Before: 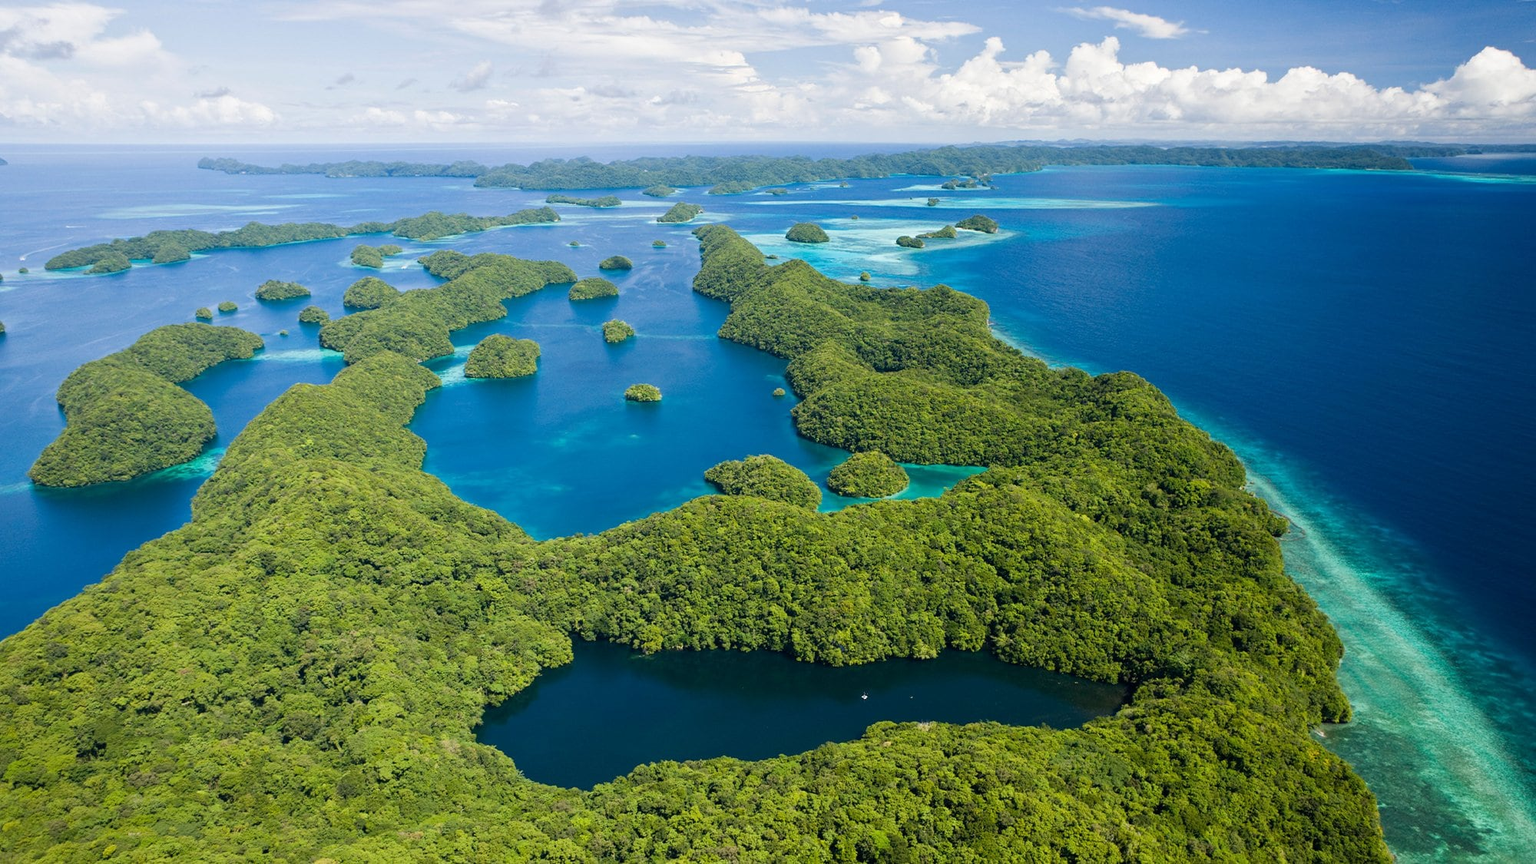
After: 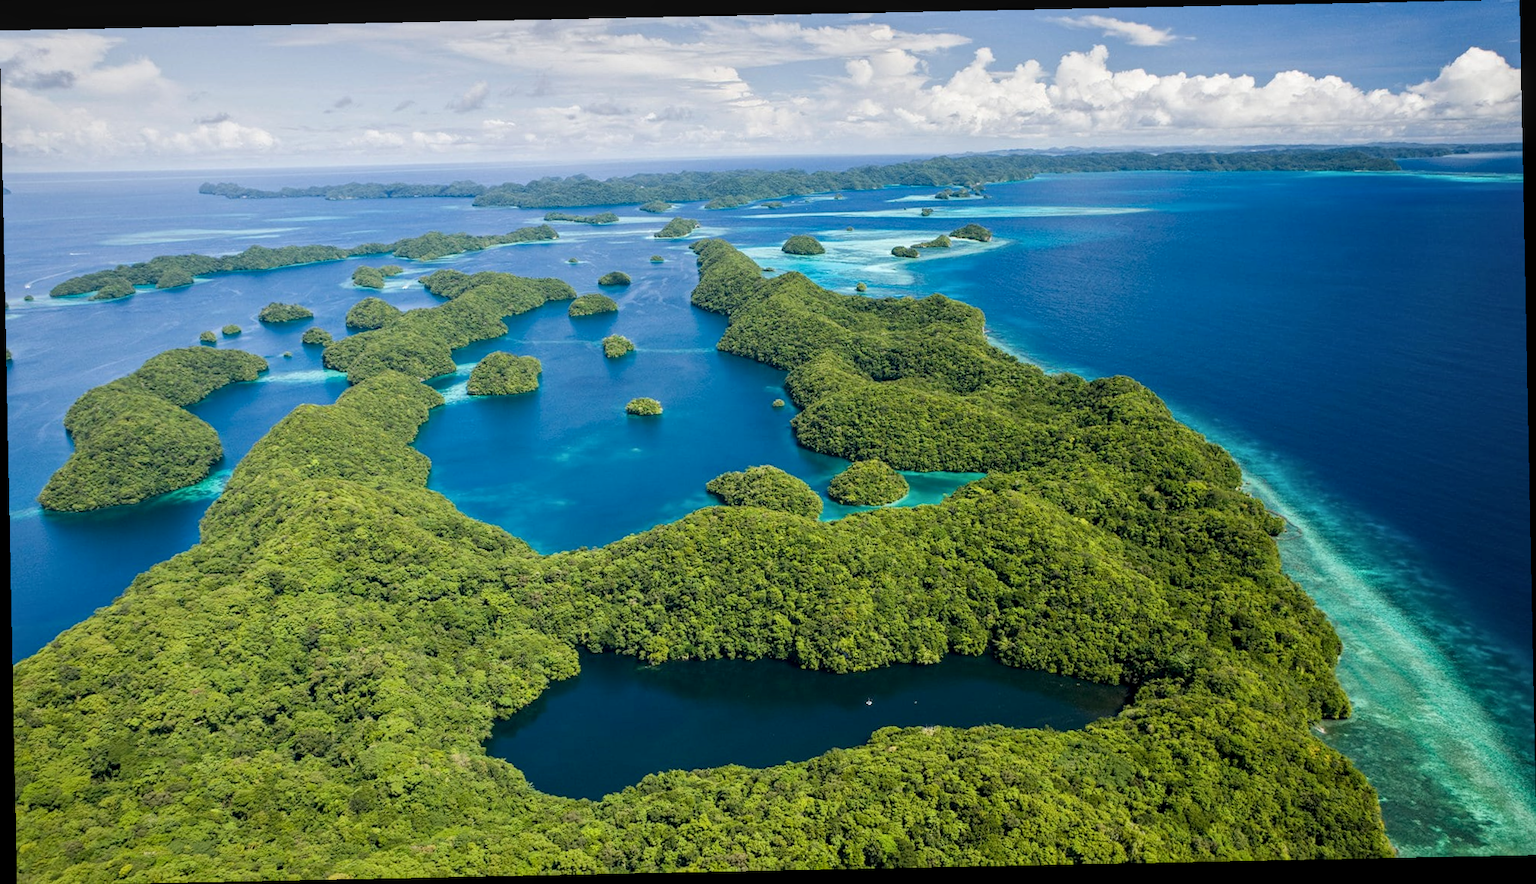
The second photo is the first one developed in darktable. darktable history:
rotate and perspective: rotation -1.17°, automatic cropping off
local contrast: on, module defaults
